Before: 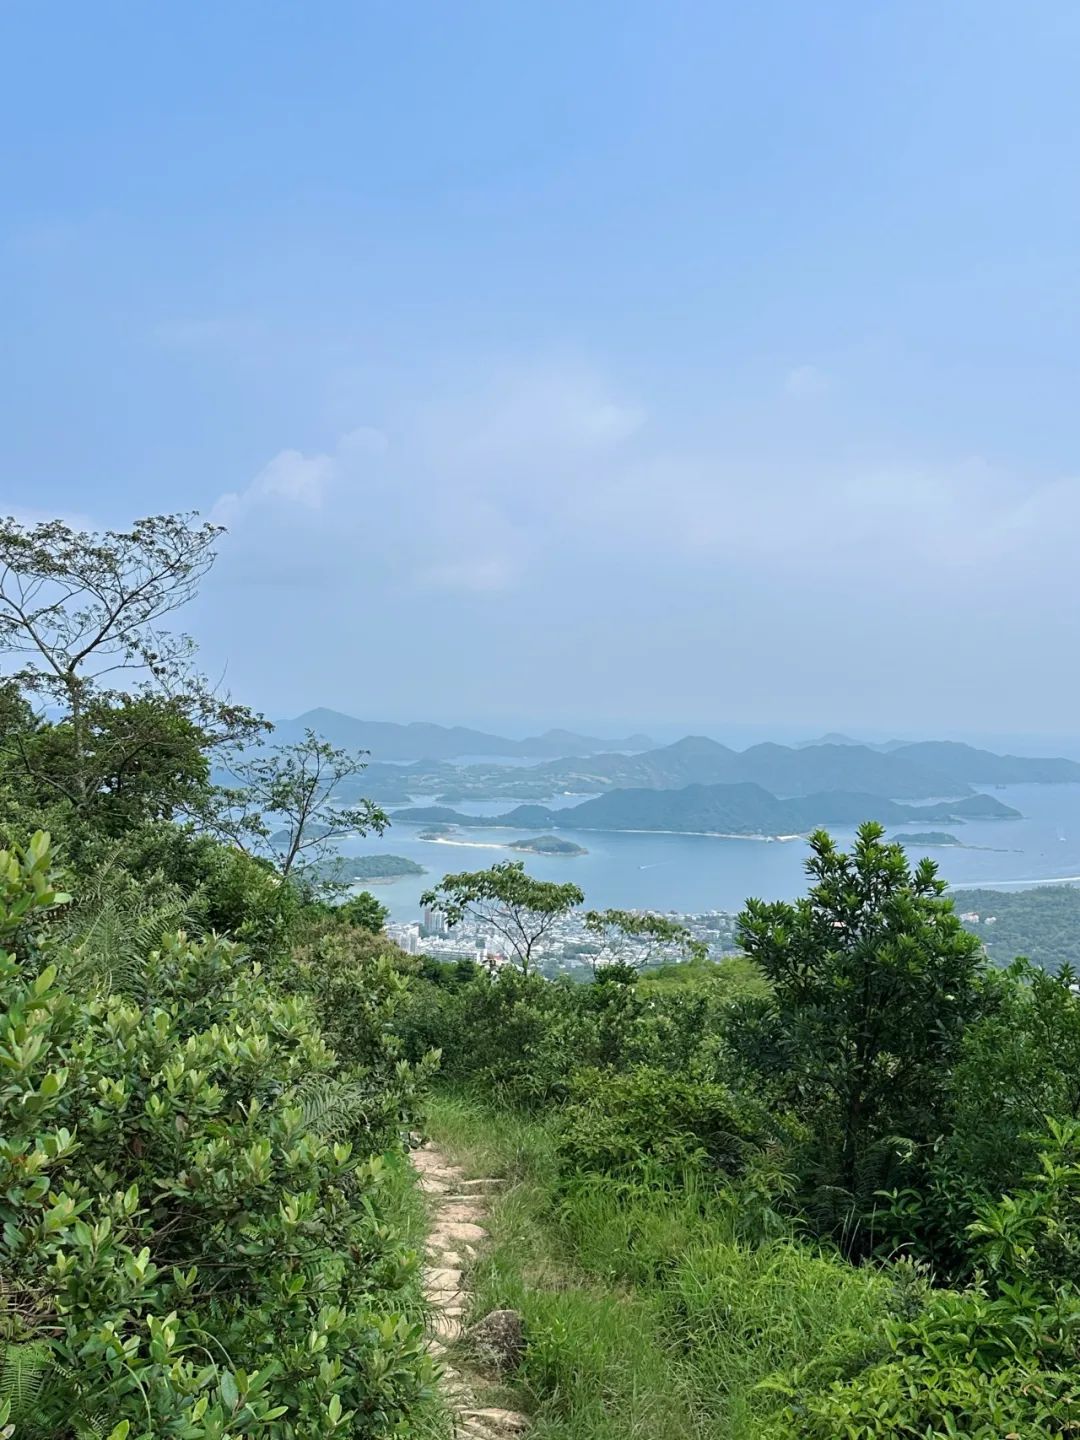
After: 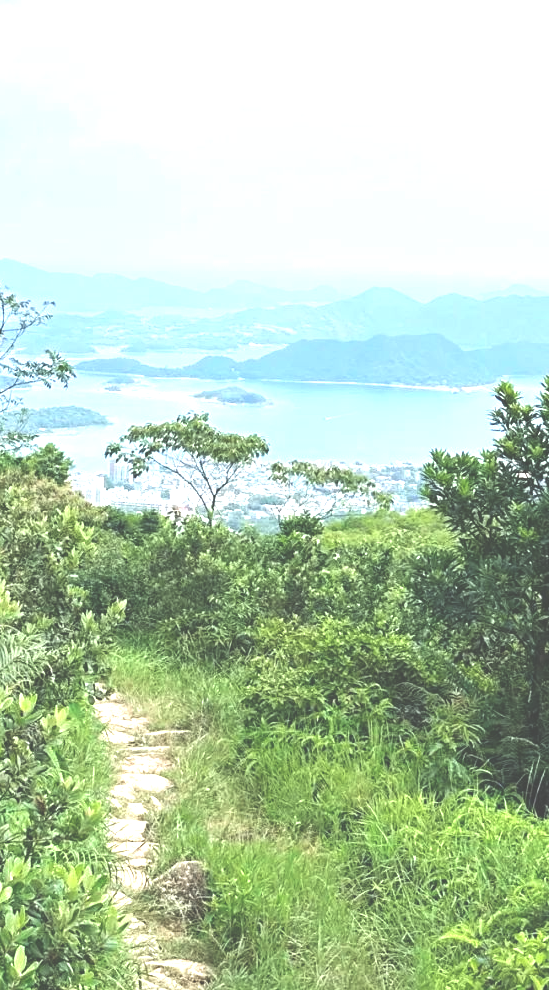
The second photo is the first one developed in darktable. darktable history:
crop and rotate: left 29.248%, top 31.194%, right 19.86%
exposure: black level correction -0.024, exposure 1.398 EV, compensate exposure bias true, compensate highlight preservation false
